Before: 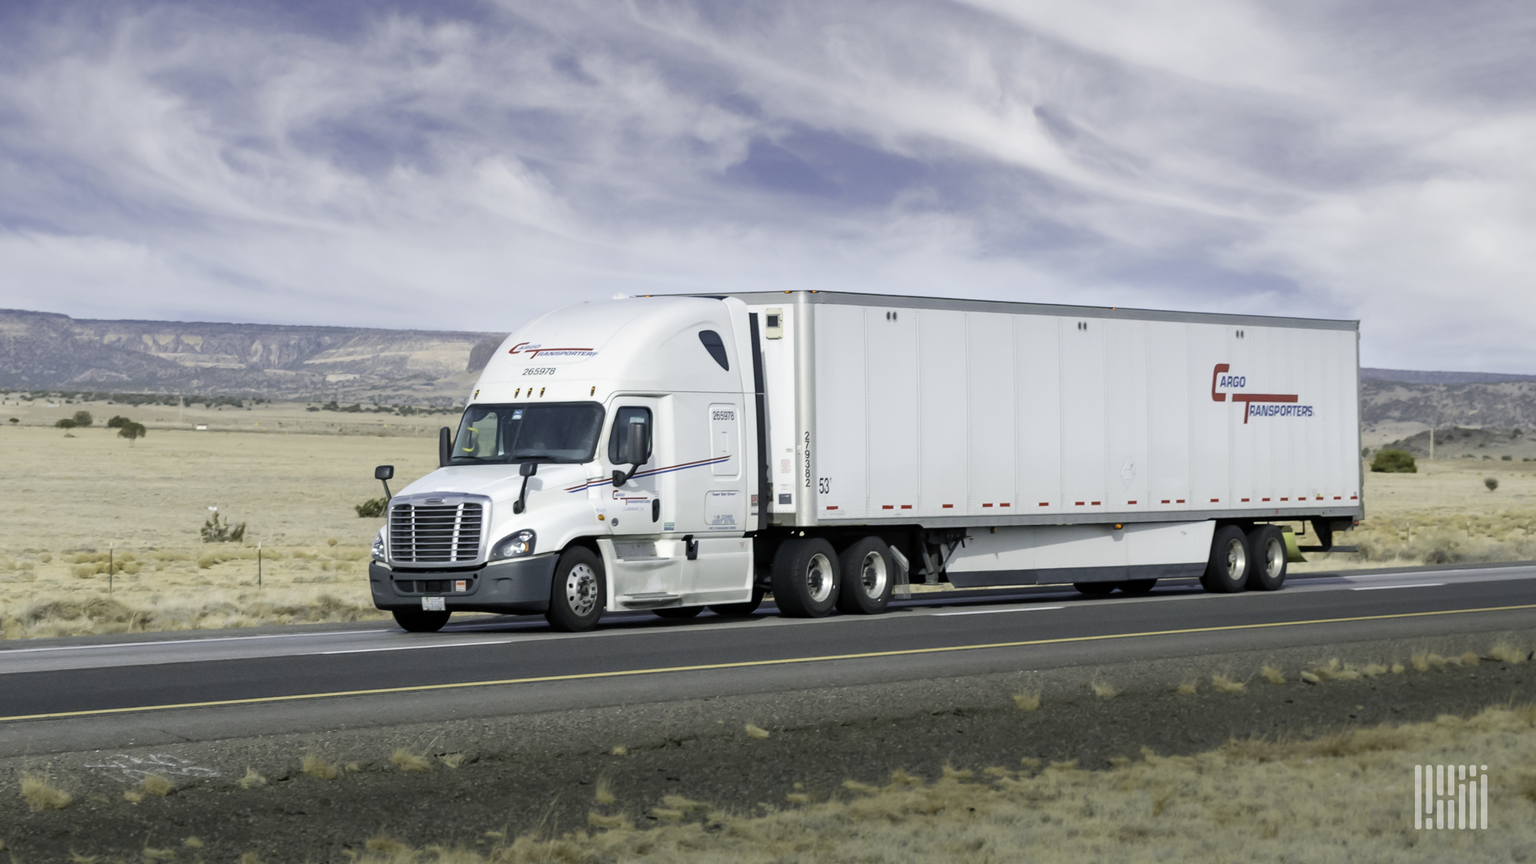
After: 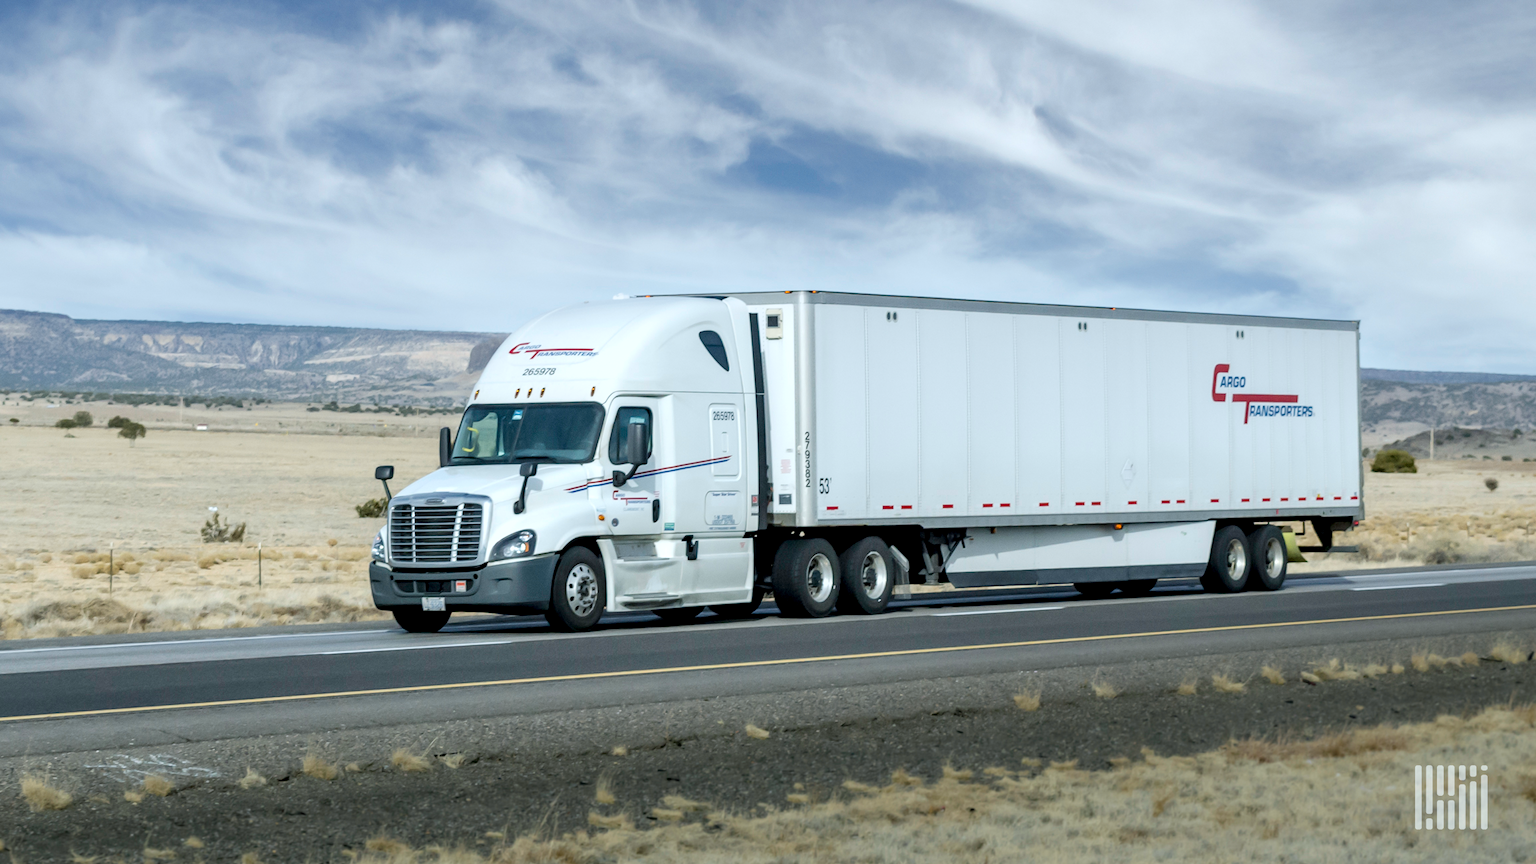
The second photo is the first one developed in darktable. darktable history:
local contrast: highlights 25%, shadows 75%, midtone range 0.75
white balance: red 0.974, blue 1.044
